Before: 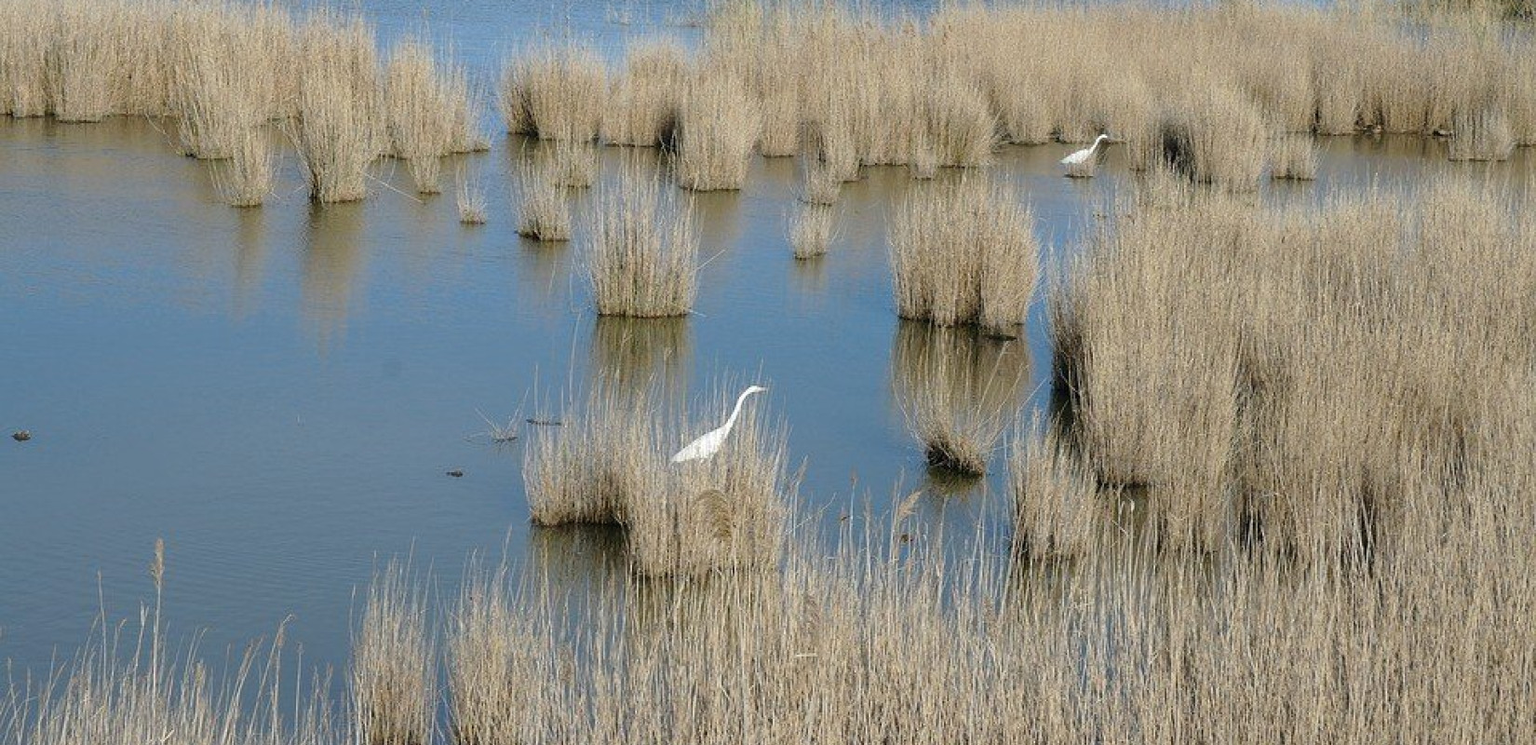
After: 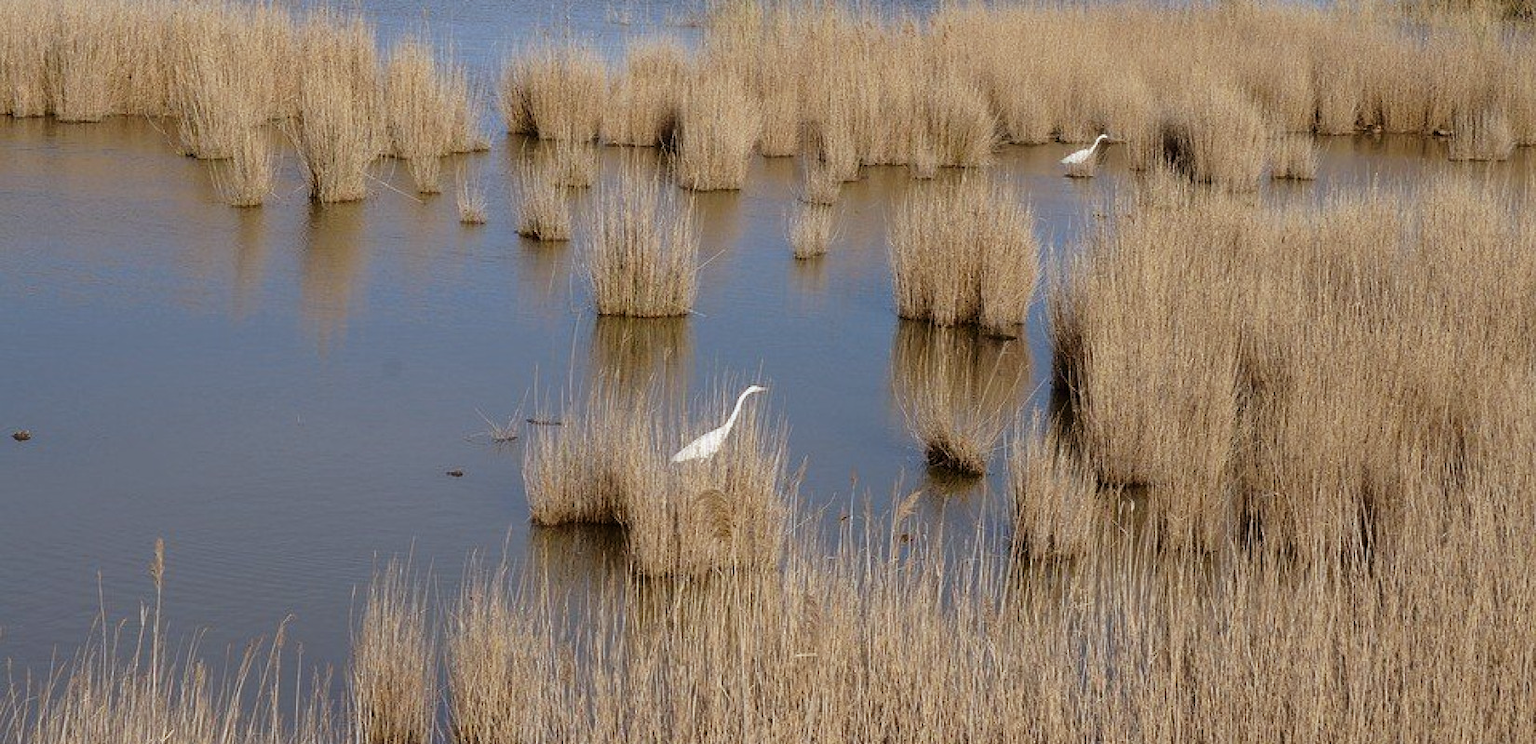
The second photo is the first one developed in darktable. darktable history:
rgb levels: mode RGB, independent channels, levels [[0, 0.5, 1], [0, 0.521, 1], [0, 0.536, 1]]
exposure: exposure -0.116 EV, compensate exposure bias true, compensate highlight preservation false
